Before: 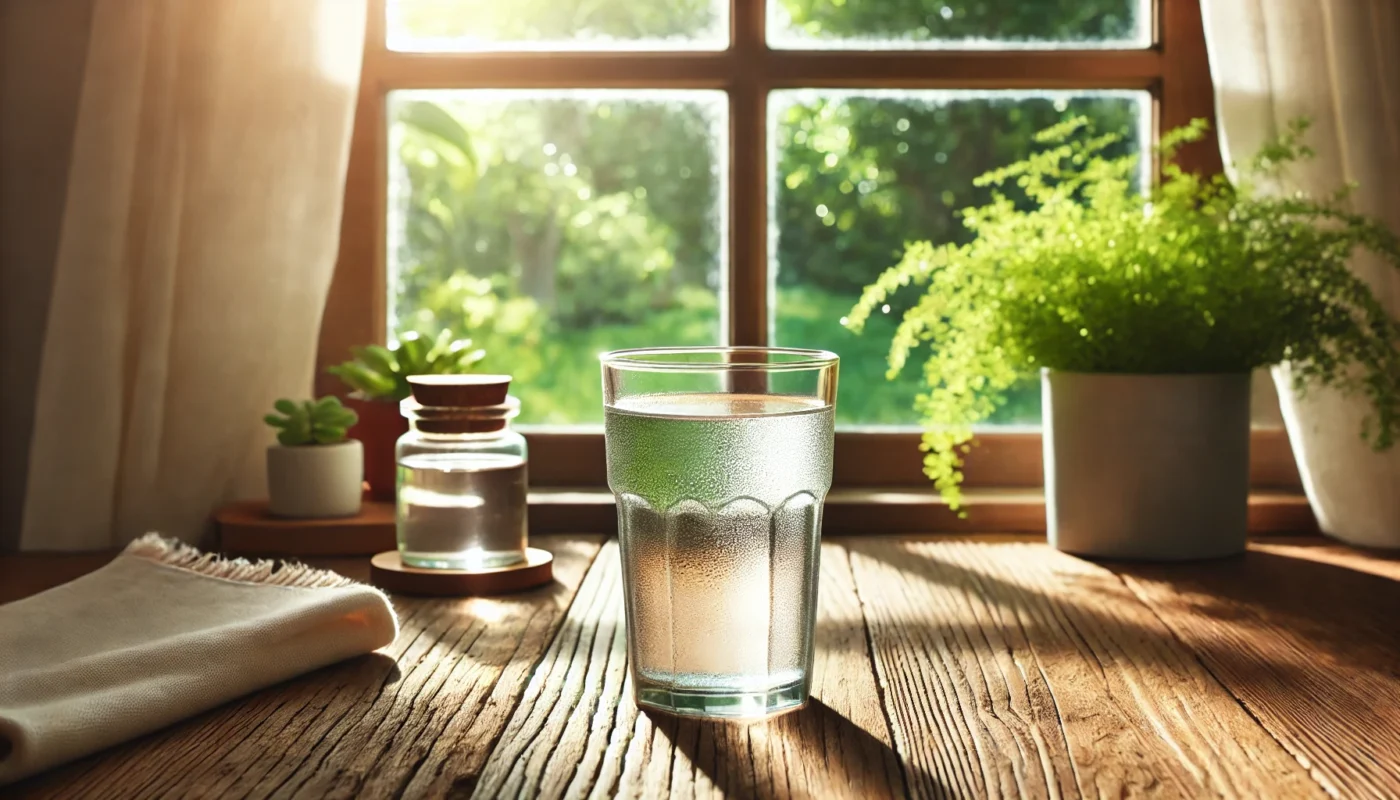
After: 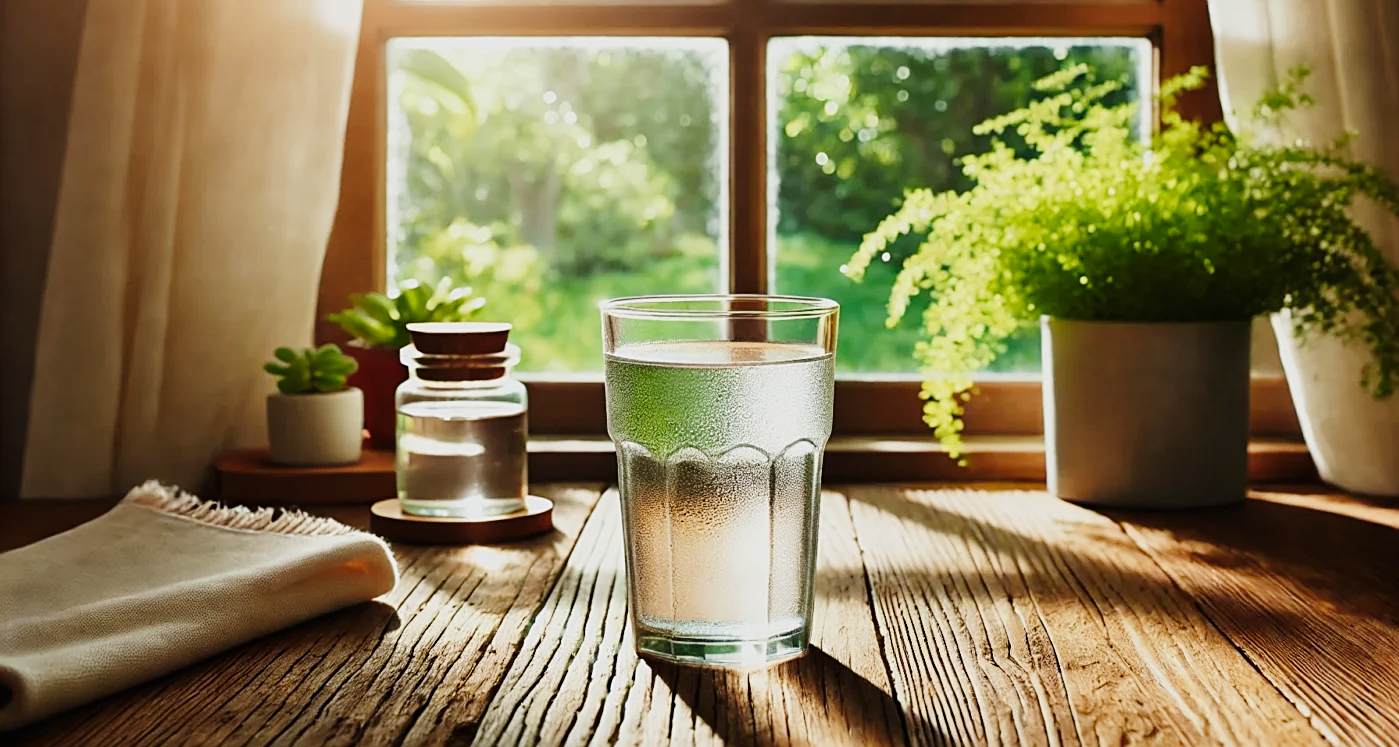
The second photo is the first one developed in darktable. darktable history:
color zones: curves: ch0 [(0.068, 0.464) (0.25, 0.5) (0.48, 0.508) (0.75, 0.536) (0.886, 0.476) (0.967, 0.456)]; ch1 [(0.066, 0.456) (0.25, 0.5) (0.616, 0.508) (0.746, 0.56) (0.934, 0.444)]
crop and rotate: top 6.515%
tone curve: curves: ch0 [(0, 0) (0.049, 0.01) (0.154, 0.081) (0.491, 0.519) (0.748, 0.765) (1, 0.919)]; ch1 [(0, 0) (0.172, 0.123) (0.317, 0.272) (0.401, 0.422) (0.489, 0.496) (0.531, 0.557) (0.615, 0.612) (0.741, 0.783) (1, 1)]; ch2 [(0, 0) (0.411, 0.424) (0.483, 0.478) (0.544, 0.56) (0.686, 0.638) (1, 1)], preserve colors none
sharpen: on, module defaults
exposure: black level correction 0, exposure 0 EV, compensate highlight preservation false
